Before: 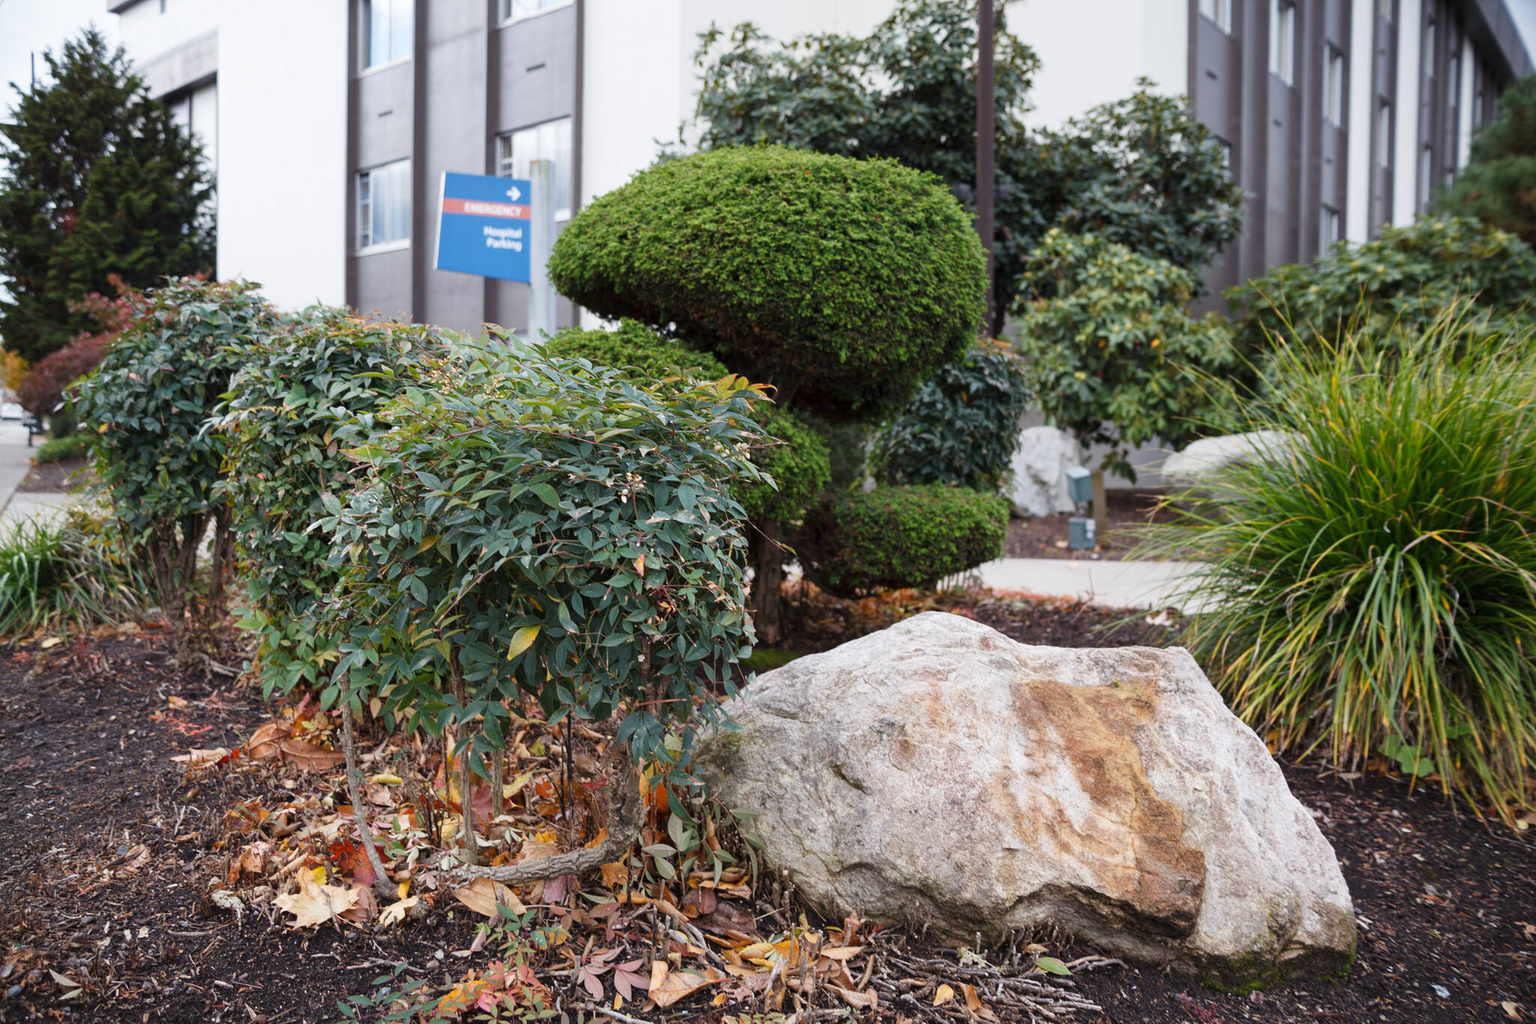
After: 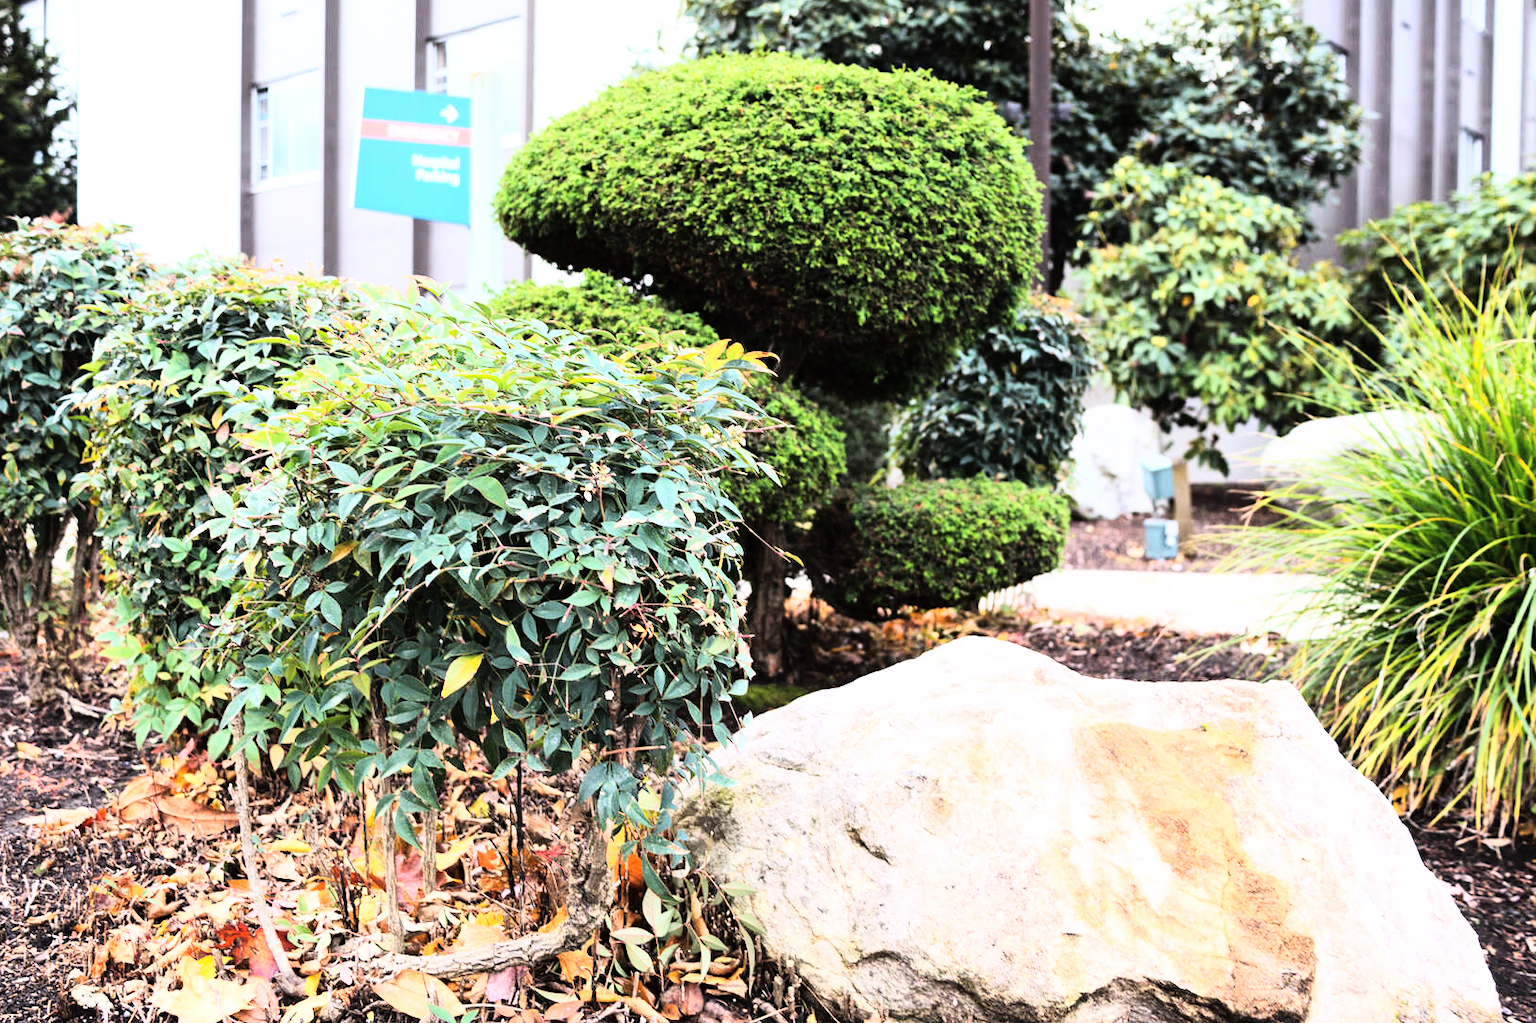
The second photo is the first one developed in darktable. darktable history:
rgb curve: curves: ch0 [(0, 0) (0.21, 0.15) (0.24, 0.21) (0.5, 0.75) (0.75, 0.96) (0.89, 0.99) (1, 1)]; ch1 [(0, 0.02) (0.21, 0.13) (0.25, 0.2) (0.5, 0.67) (0.75, 0.9) (0.89, 0.97) (1, 1)]; ch2 [(0, 0.02) (0.21, 0.13) (0.25, 0.2) (0.5, 0.67) (0.75, 0.9) (0.89, 0.97) (1, 1)], compensate middle gray true
crop and rotate: left 10.071%, top 10.071%, right 10.02%, bottom 10.02%
exposure: black level correction -0.002, exposure 0.54 EV, compensate highlight preservation false
